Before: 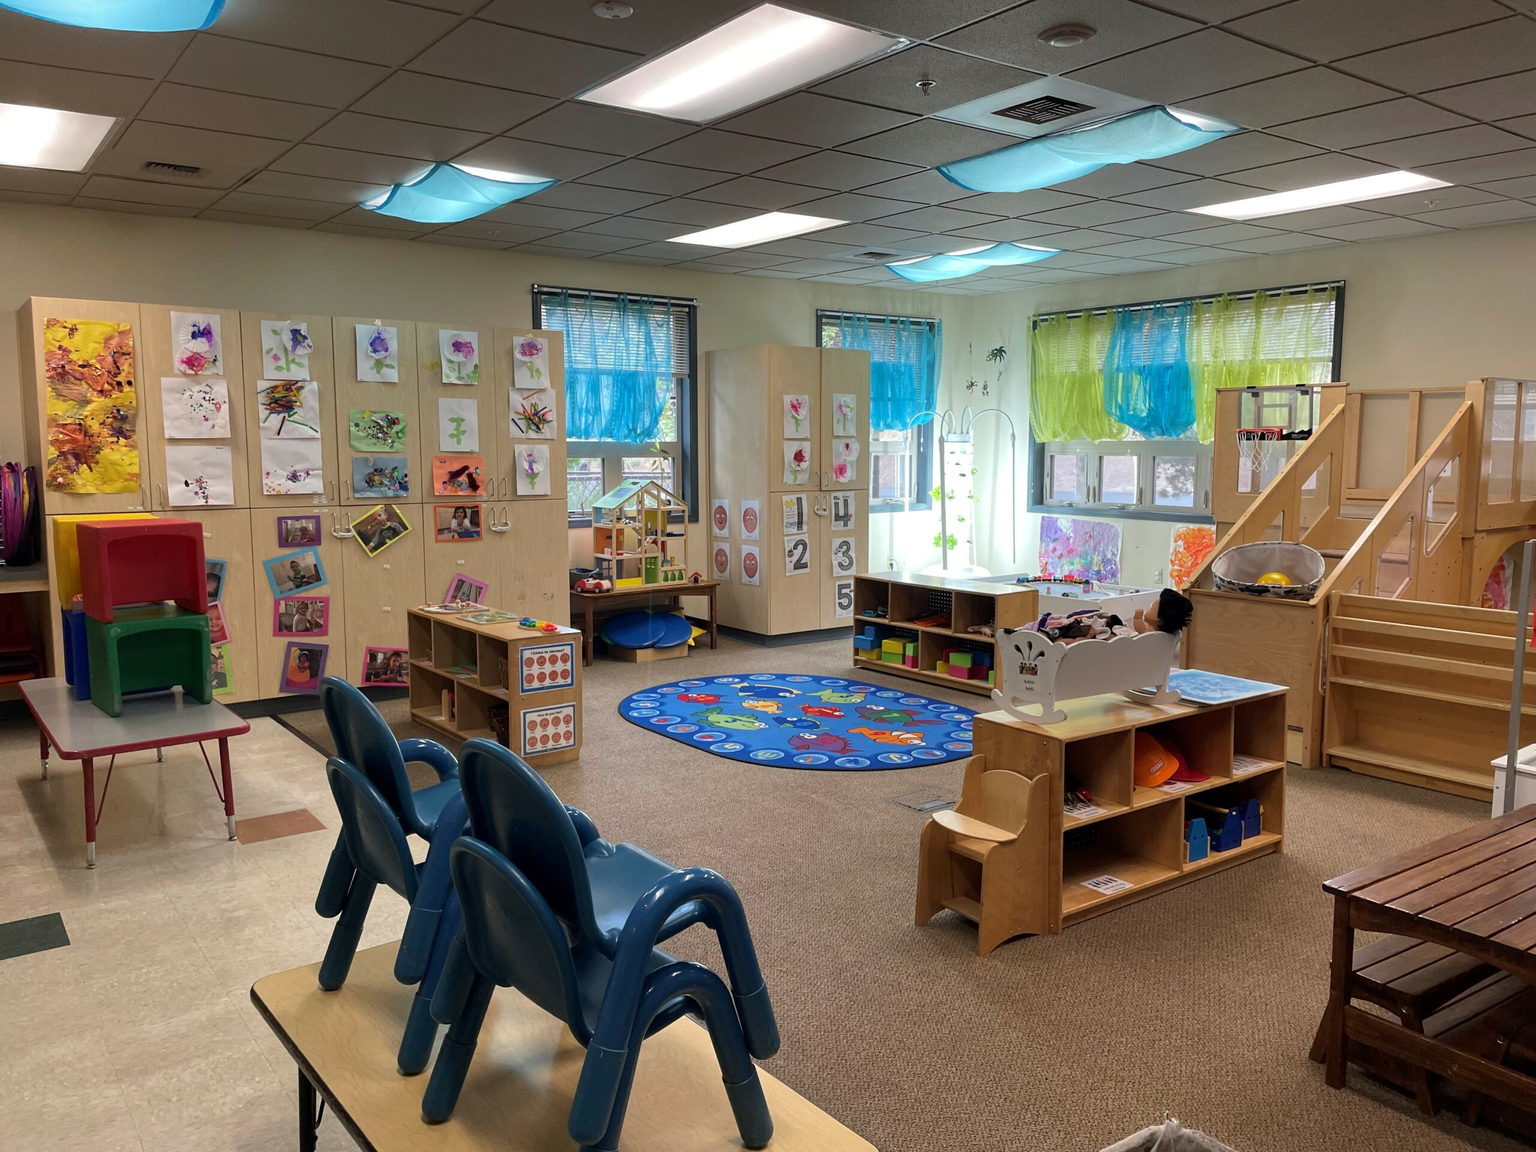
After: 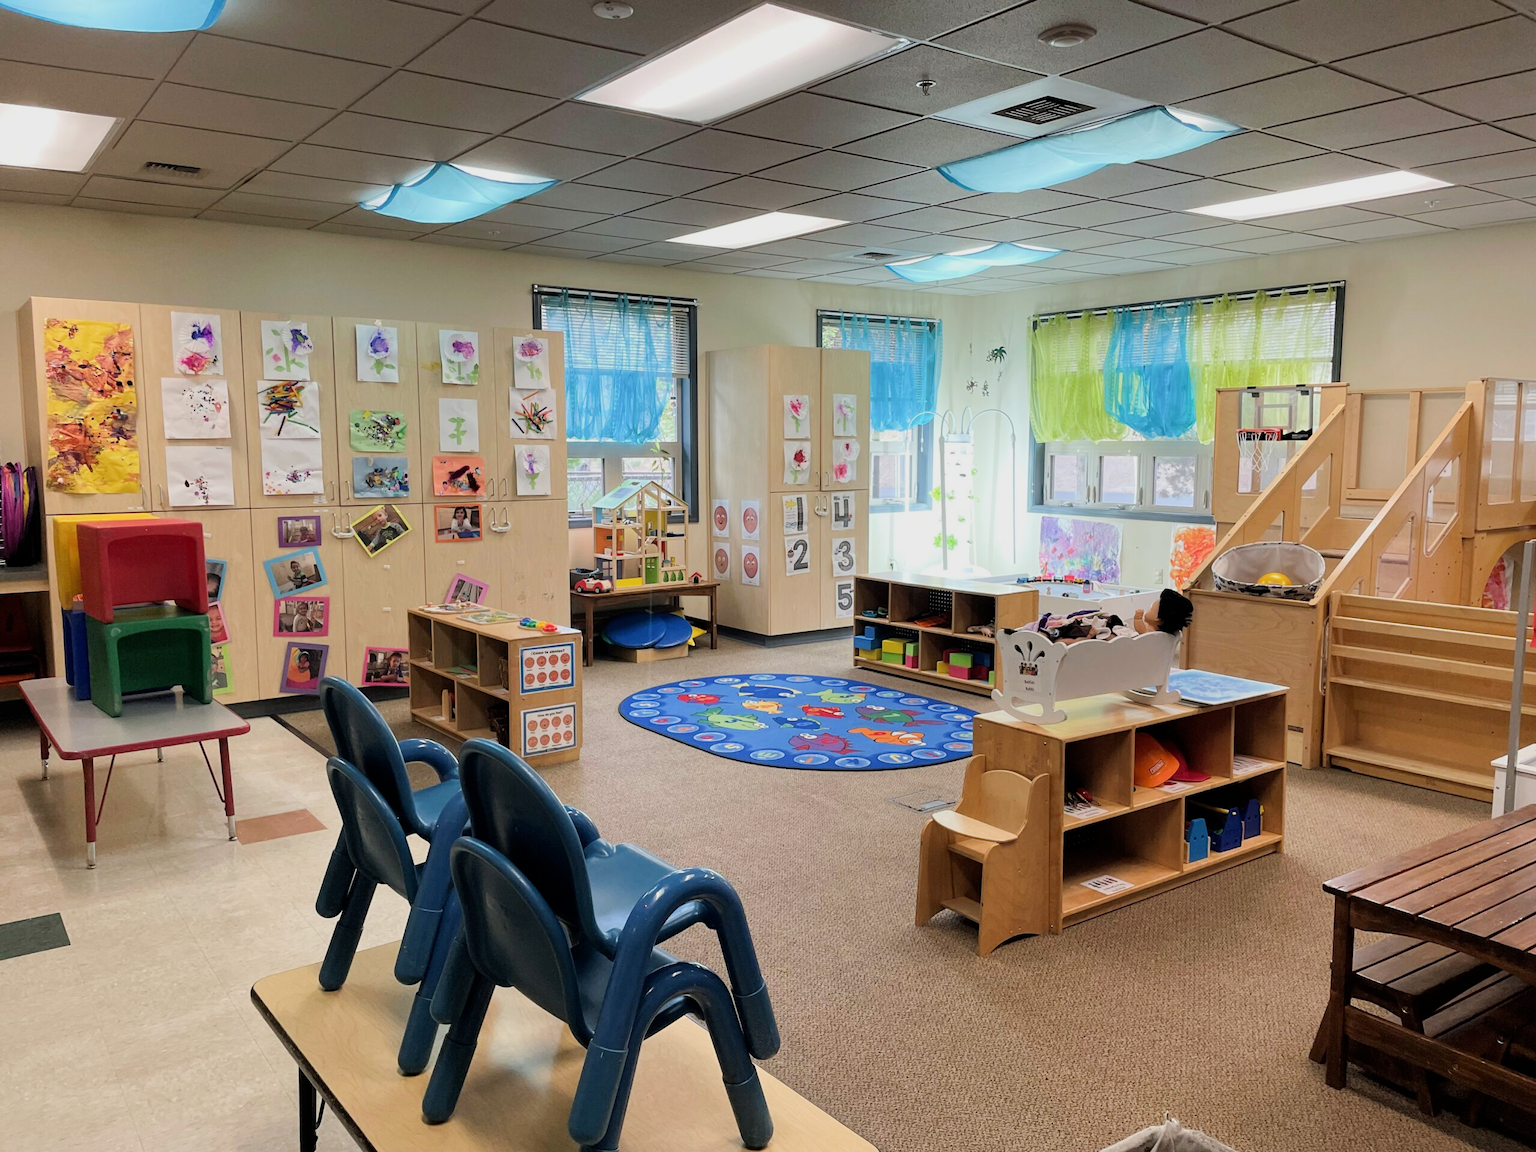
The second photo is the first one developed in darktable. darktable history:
exposure: black level correction 0, exposure 0.699 EV, compensate highlight preservation false
filmic rgb: black relative exposure -7.65 EV, white relative exposure 4.56 EV, threshold 5.97 EV, hardness 3.61, iterations of high-quality reconstruction 0, enable highlight reconstruction true
